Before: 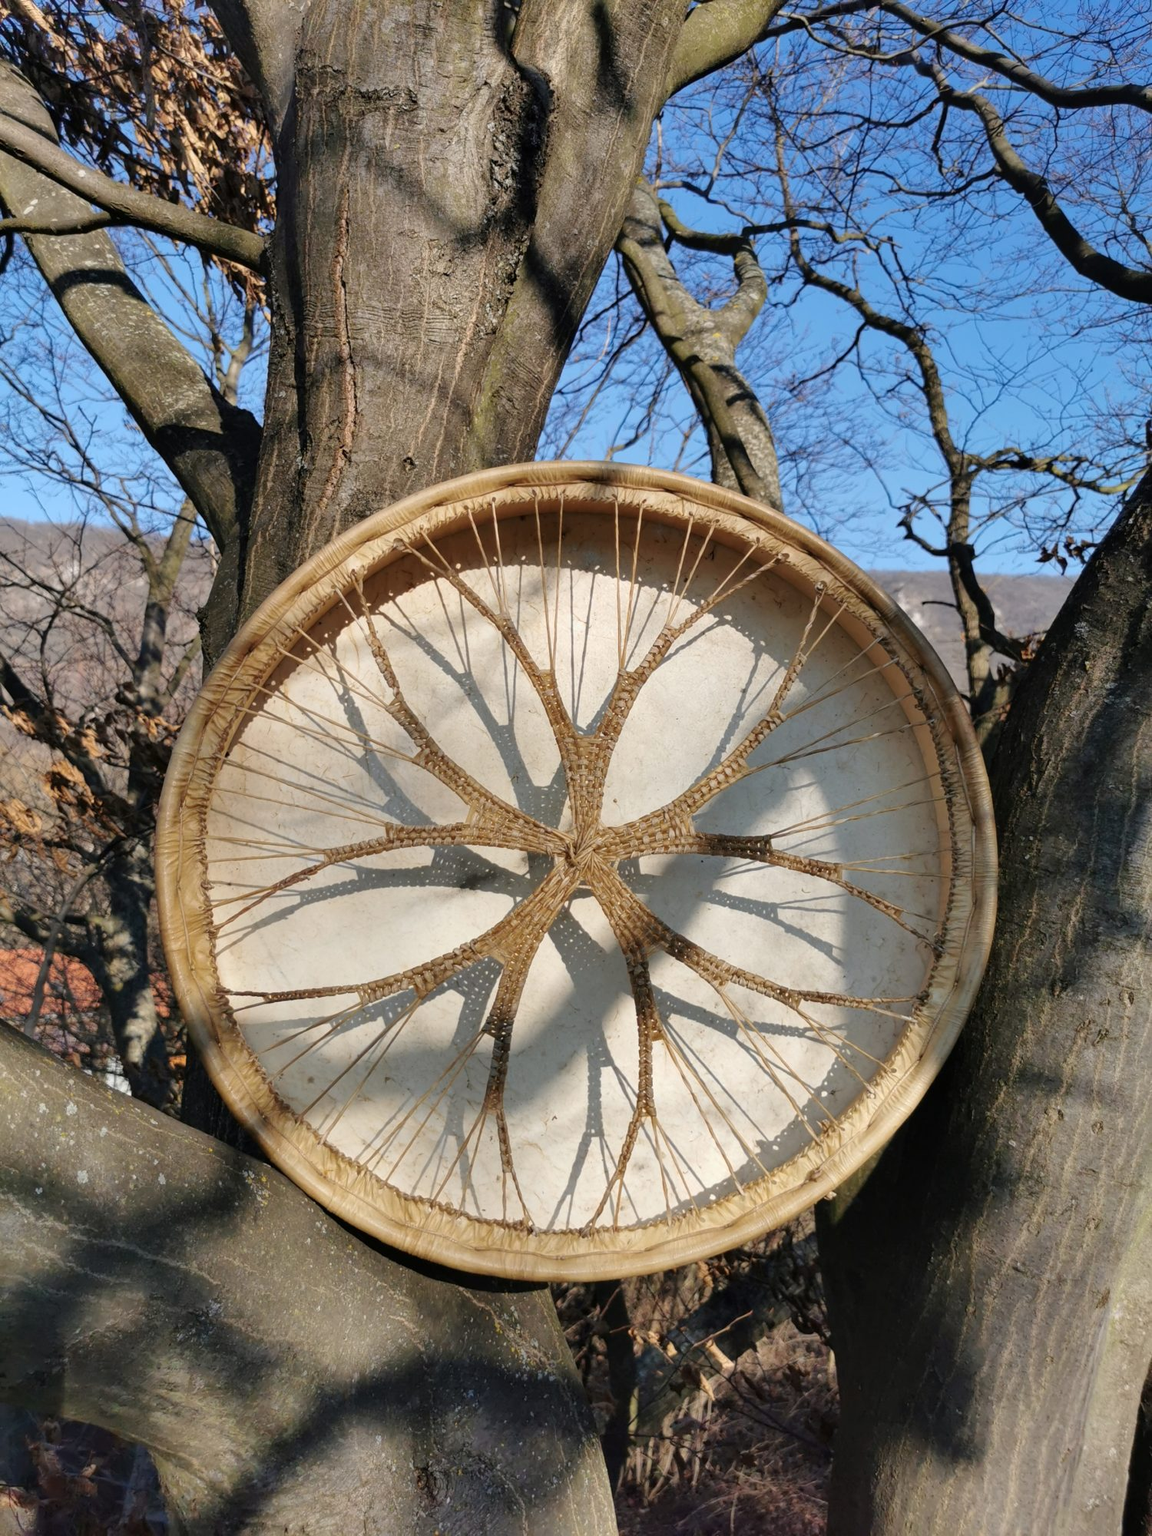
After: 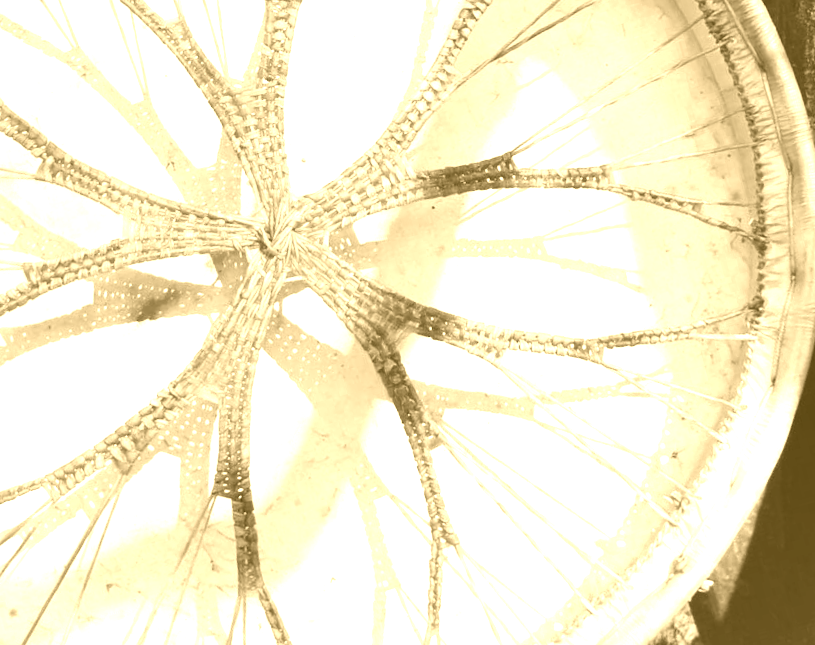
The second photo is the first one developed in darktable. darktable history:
exposure: black level correction 0, exposure 1.2 EV, compensate highlight preservation false
colorize: hue 36°, source mix 100%
crop: left 34.479%, top 38.822%, right 13.718%, bottom 5.172%
color zones: curves: ch0 [(0.11, 0.396) (0.195, 0.36) (0.25, 0.5) (0.303, 0.412) (0.357, 0.544) (0.75, 0.5) (0.967, 0.328)]; ch1 [(0, 0.468) (0.112, 0.512) (0.202, 0.6) (0.25, 0.5) (0.307, 0.352) (0.357, 0.544) (0.75, 0.5) (0.963, 0.524)]
contrast brightness saturation: contrast 0.14
rotate and perspective: rotation -14.8°, crop left 0.1, crop right 0.903, crop top 0.25, crop bottom 0.748
